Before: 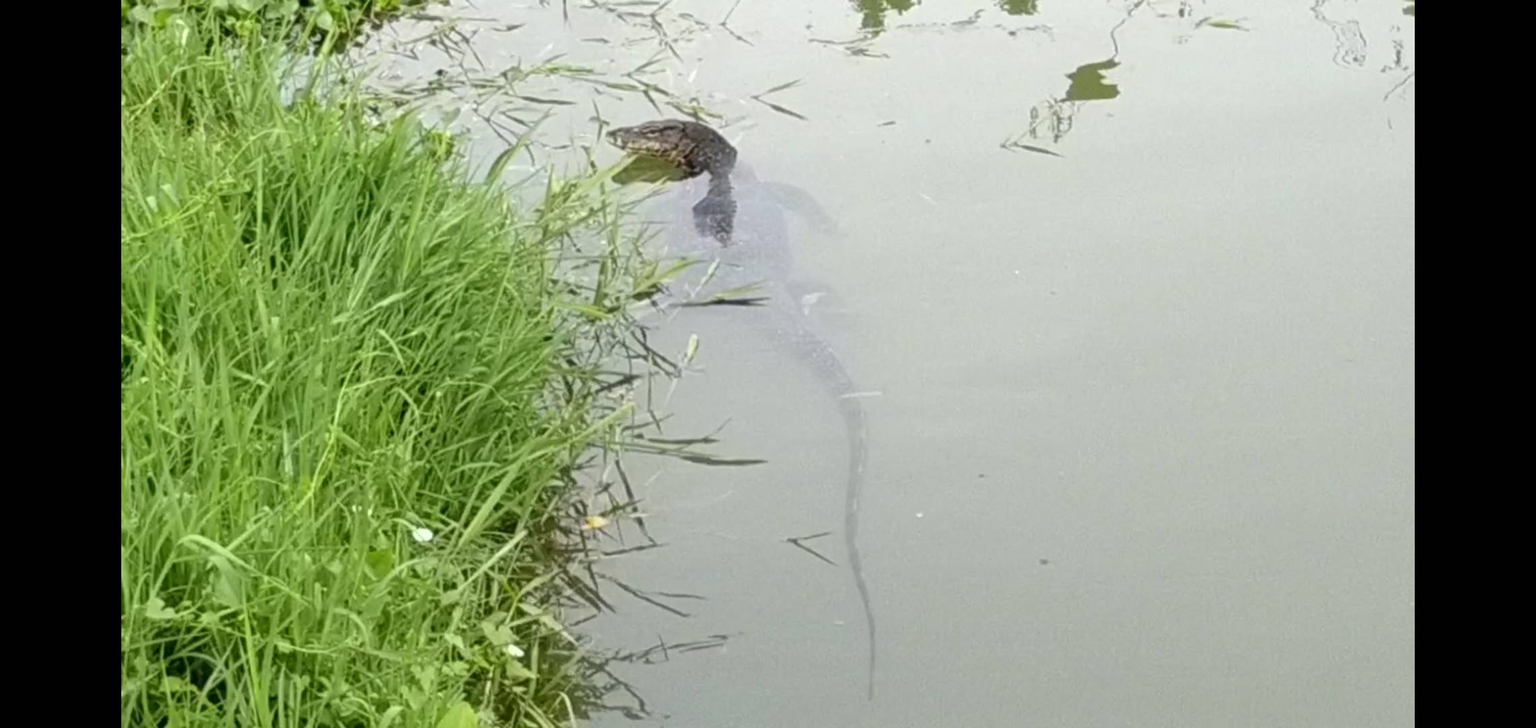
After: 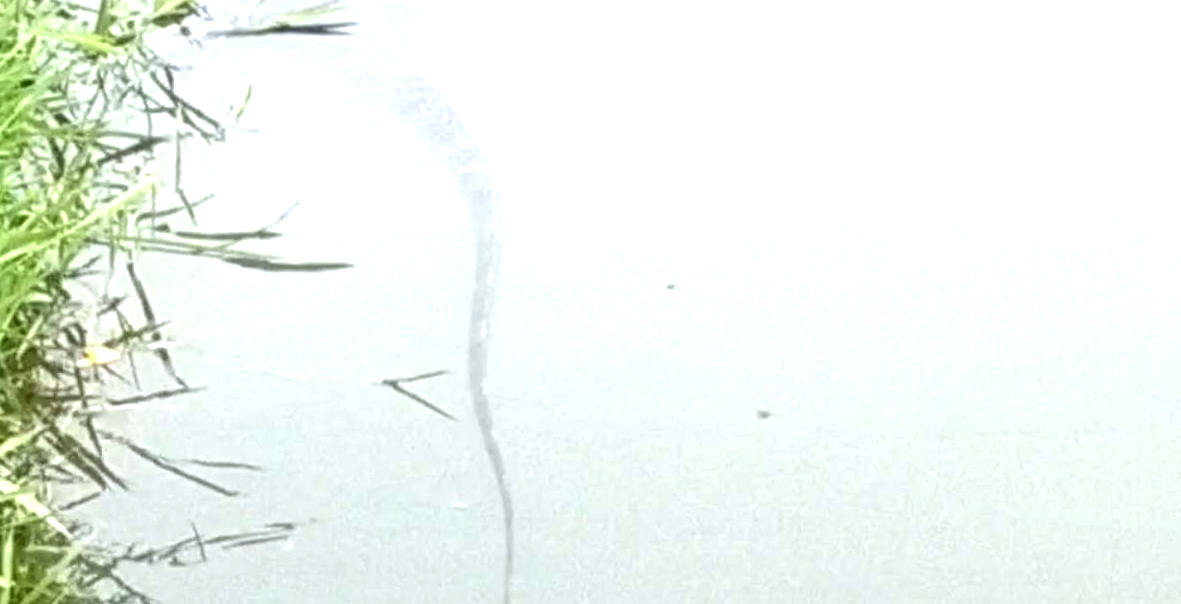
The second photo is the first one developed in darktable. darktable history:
local contrast: detail 130%
white balance: red 0.98, blue 1.034
exposure: black level correction -0.002, exposure 1.115 EV, compensate highlight preservation false
crop: left 34.479%, top 38.822%, right 13.718%, bottom 5.172%
